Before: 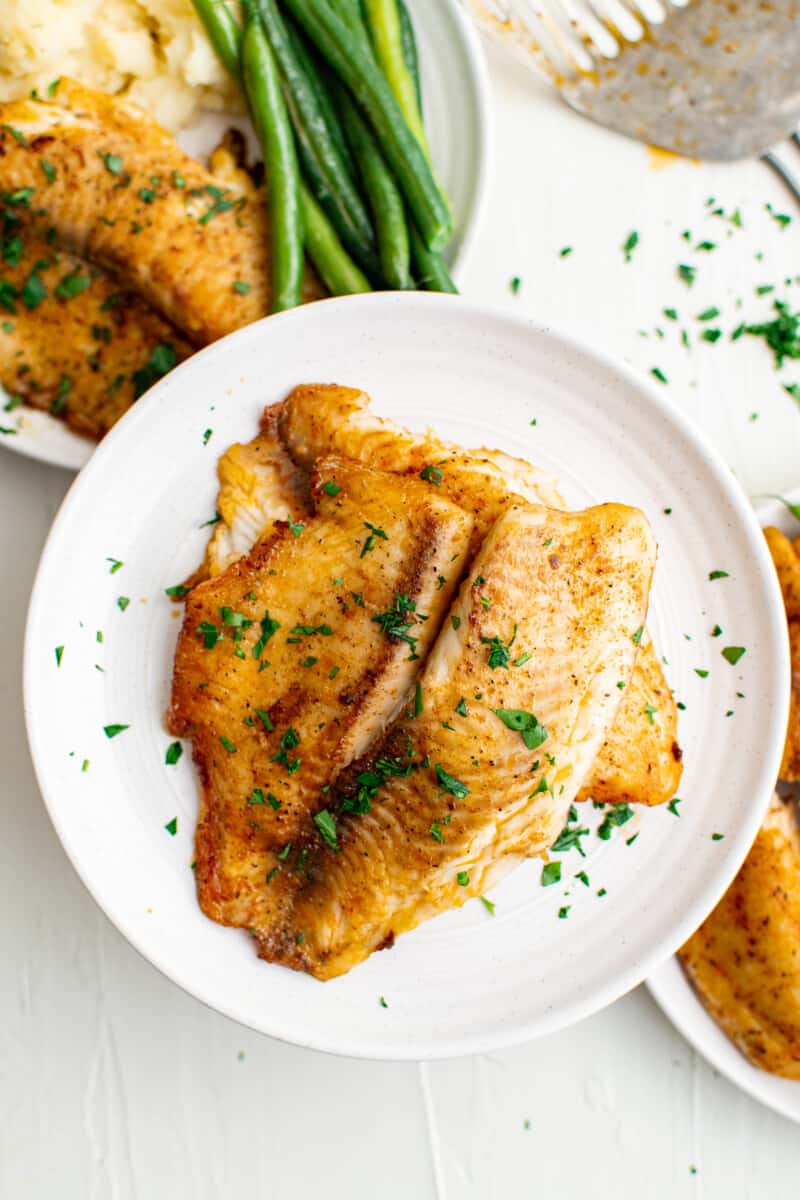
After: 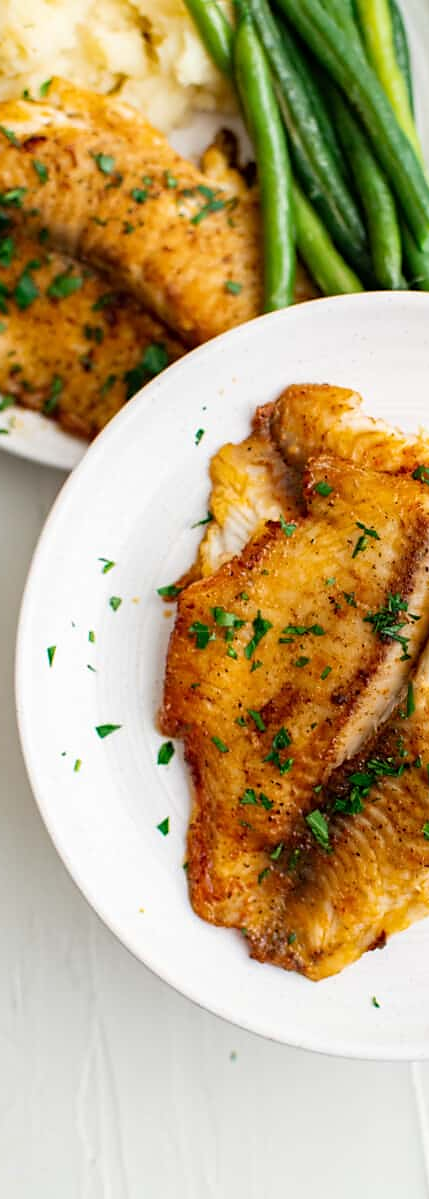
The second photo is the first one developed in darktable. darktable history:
crop: left 1.028%, right 45.344%, bottom 0.079%
sharpen: radius 1.492, amount 0.411, threshold 1.247
